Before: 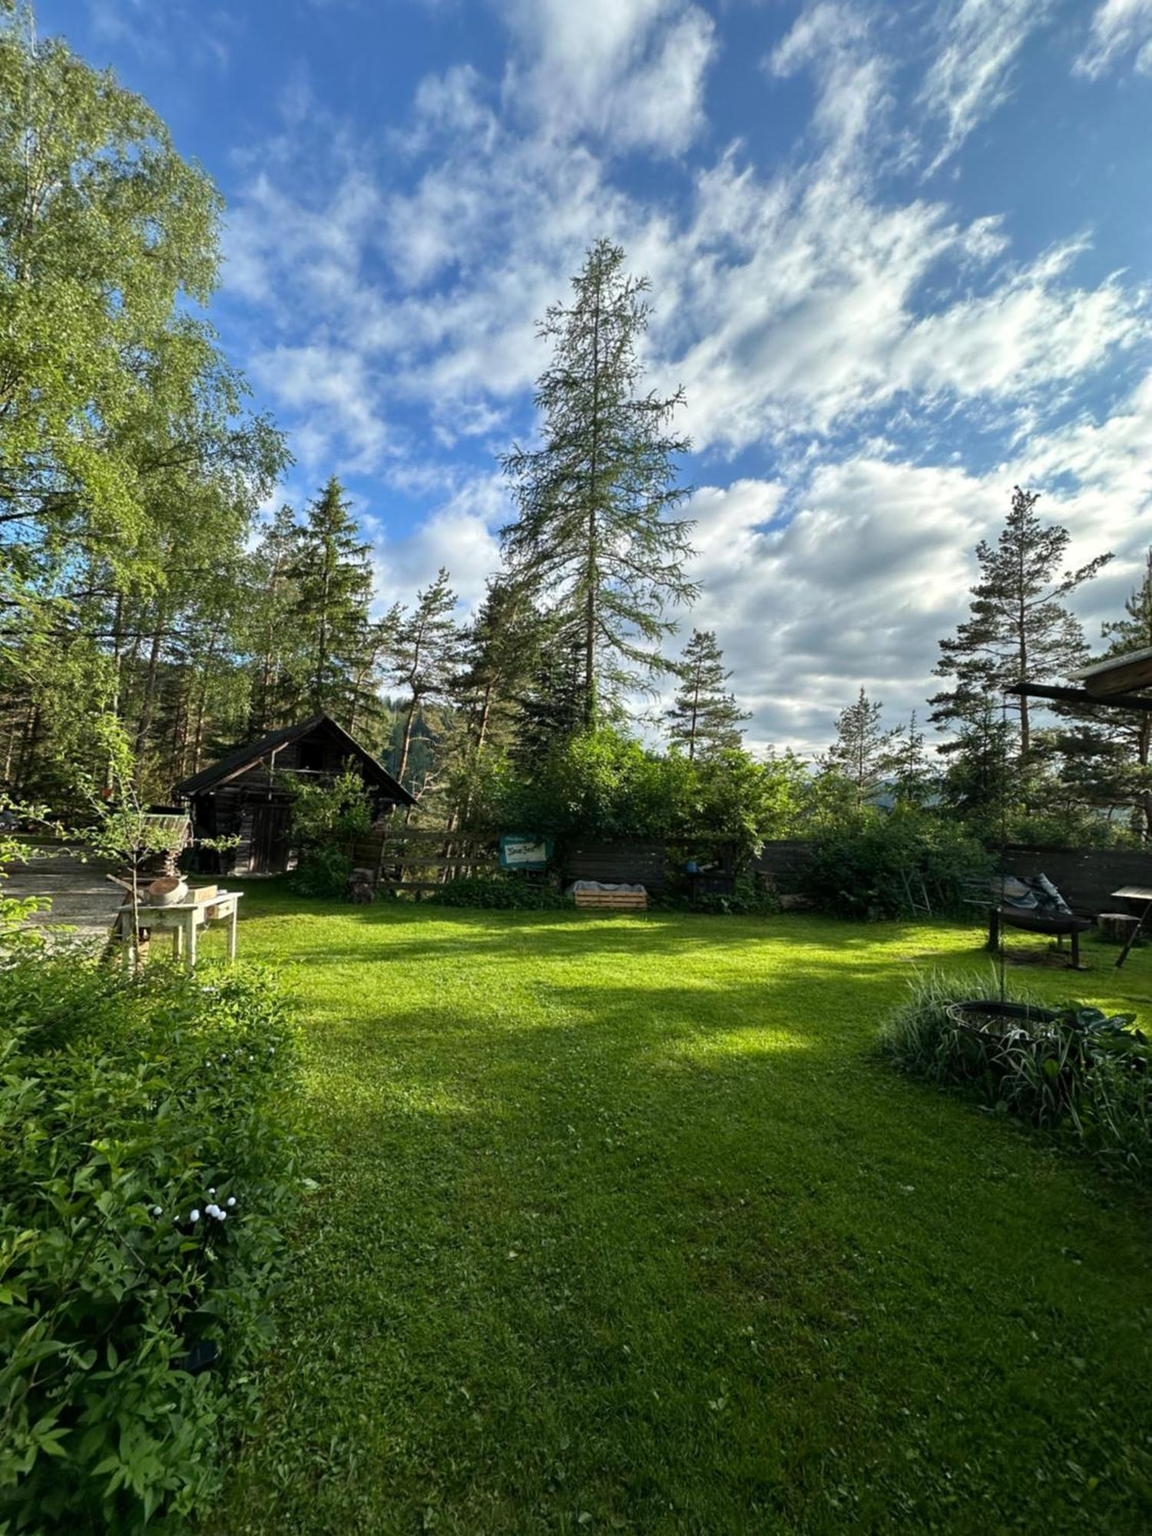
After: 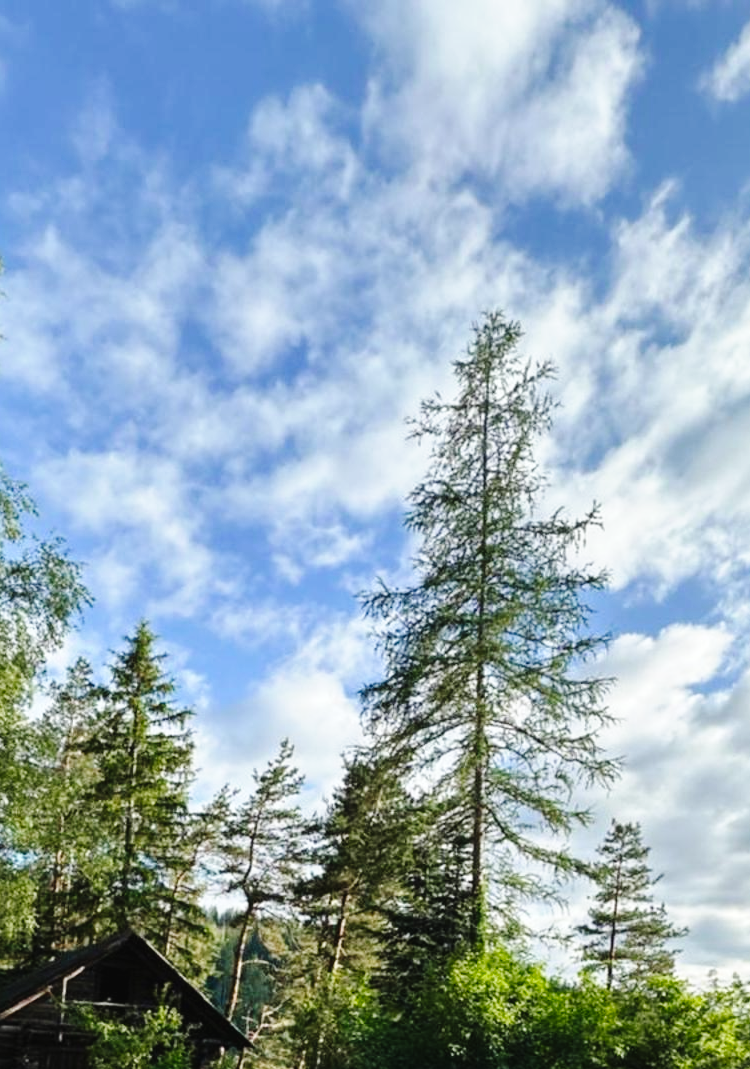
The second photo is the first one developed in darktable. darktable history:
tone curve: curves: ch0 [(0, 0.023) (0.1, 0.084) (0.184, 0.168) (0.45, 0.54) (0.57, 0.683) (0.722, 0.825) (0.877, 0.948) (1, 1)]; ch1 [(0, 0) (0.414, 0.395) (0.453, 0.437) (0.502, 0.509) (0.521, 0.519) (0.573, 0.568) (0.618, 0.61) (0.654, 0.642) (1, 1)]; ch2 [(0, 0) (0.421, 0.43) (0.45, 0.463) (0.492, 0.504) (0.511, 0.519) (0.557, 0.557) (0.602, 0.605) (1, 1)], preserve colors none
crop: left 19.408%, right 30.525%, bottom 46.542%
